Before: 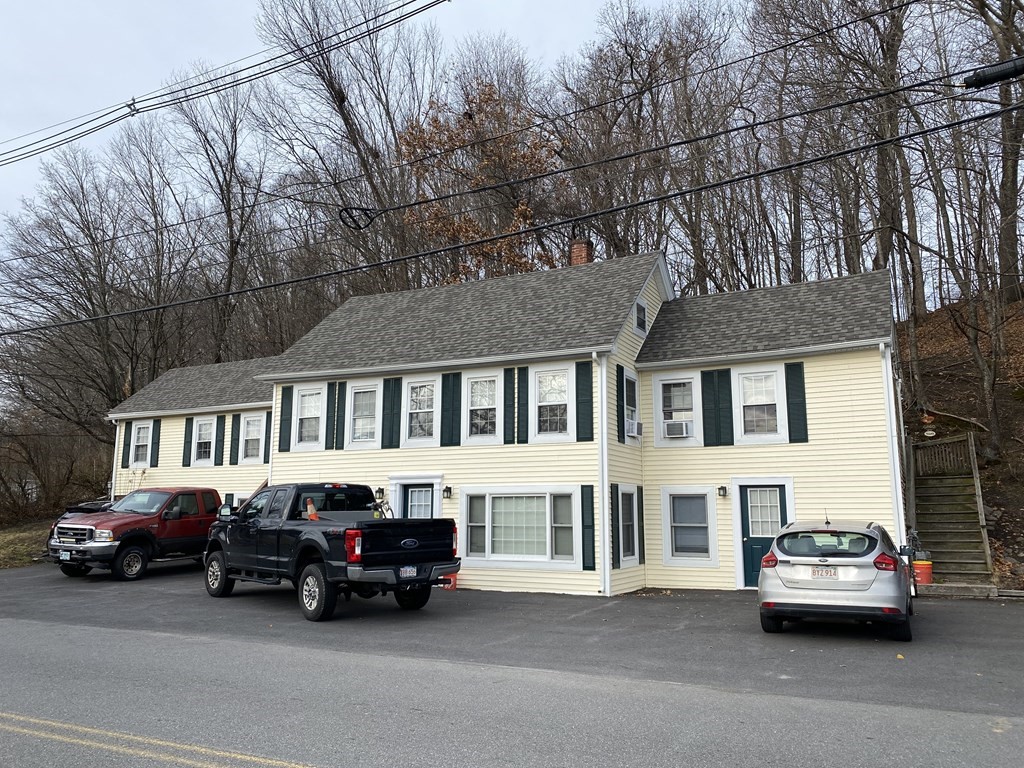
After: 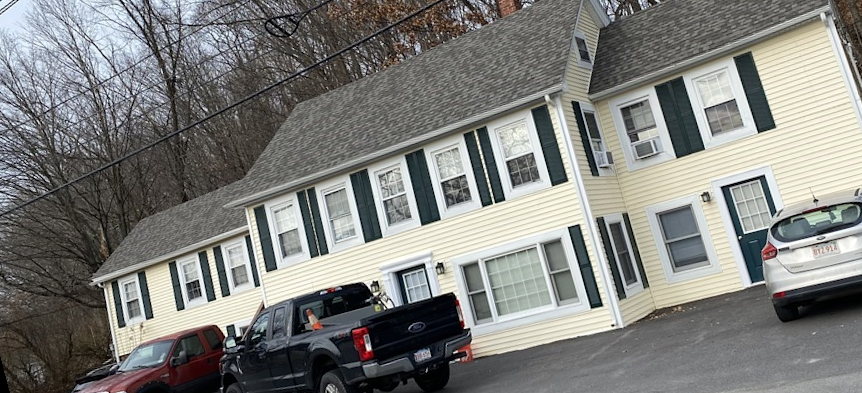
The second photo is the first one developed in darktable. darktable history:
crop: top 20.916%, right 9.437%, bottom 0.316%
shadows and highlights: radius 93.07, shadows -14.46, white point adjustment 0.23, highlights 31.48, compress 48.23%, highlights color adjustment 52.79%, soften with gaussian
rotate and perspective: rotation -14.8°, crop left 0.1, crop right 0.903, crop top 0.25, crop bottom 0.748
